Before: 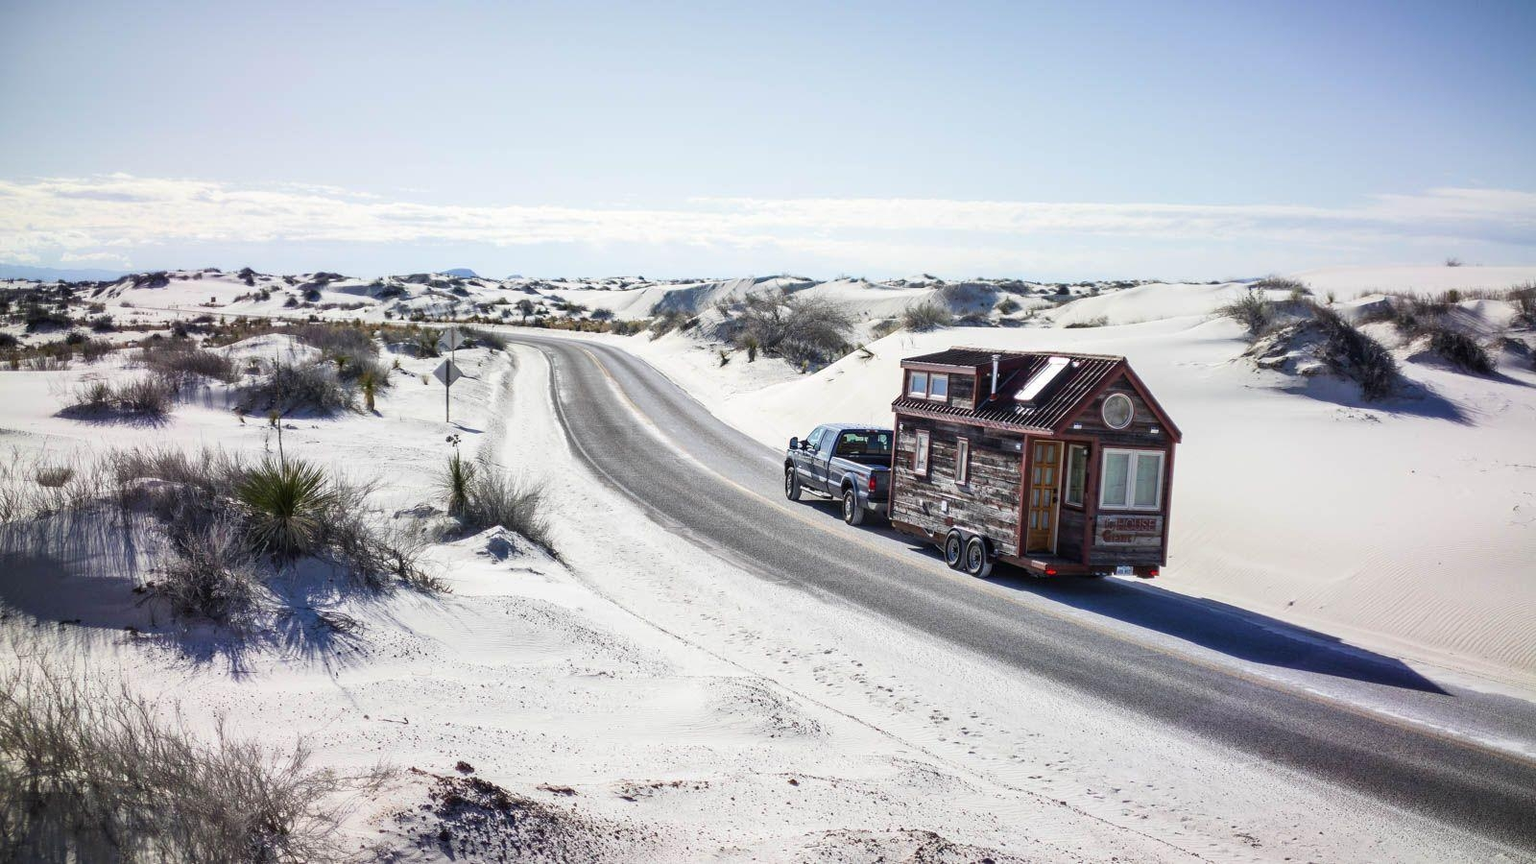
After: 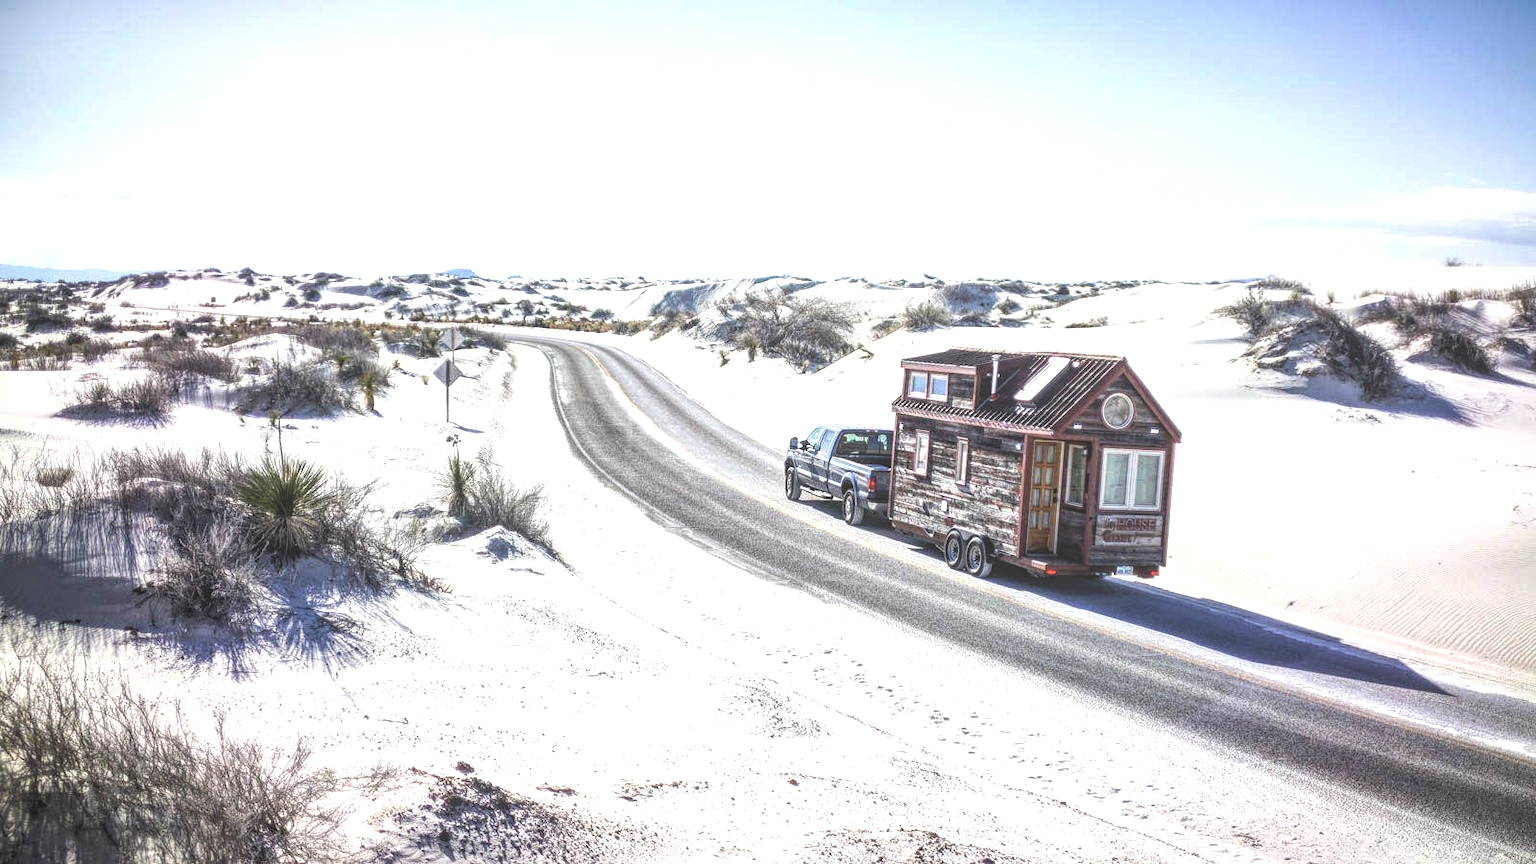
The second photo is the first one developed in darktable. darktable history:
local contrast: highlights 66%, shadows 33%, detail 166%, midtone range 0.2
levels: mode automatic, black 0.023%, white 99.97%, levels [0.062, 0.494, 0.925]
tone equalizer: -8 EV -0.75 EV, -7 EV -0.7 EV, -6 EV -0.6 EV, -5 EV -0.4 EV, -3 EV 0.4 EV, -2 EV 0.6 EV, -1 EV 0.7 EV, +0 EV 0.75 EV, edges refinement/feathering 500, mask exposure compensation -1.57 EV, preserve details no
